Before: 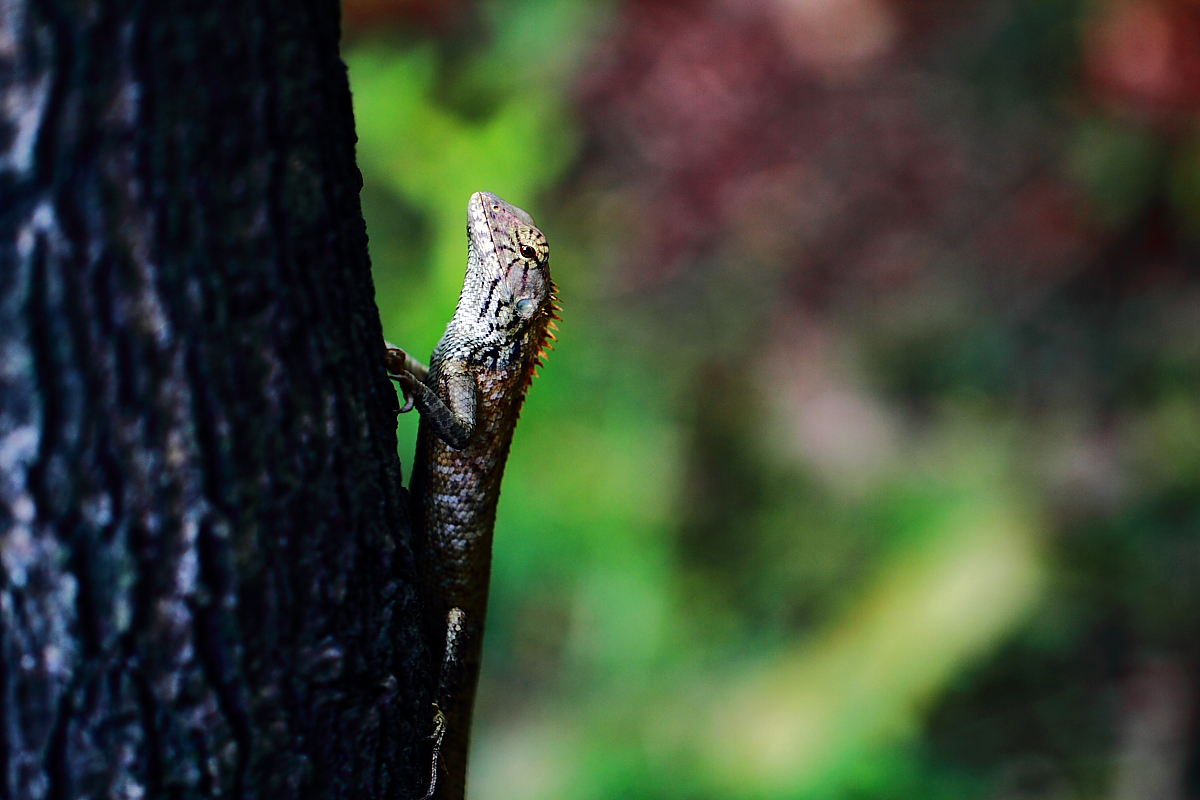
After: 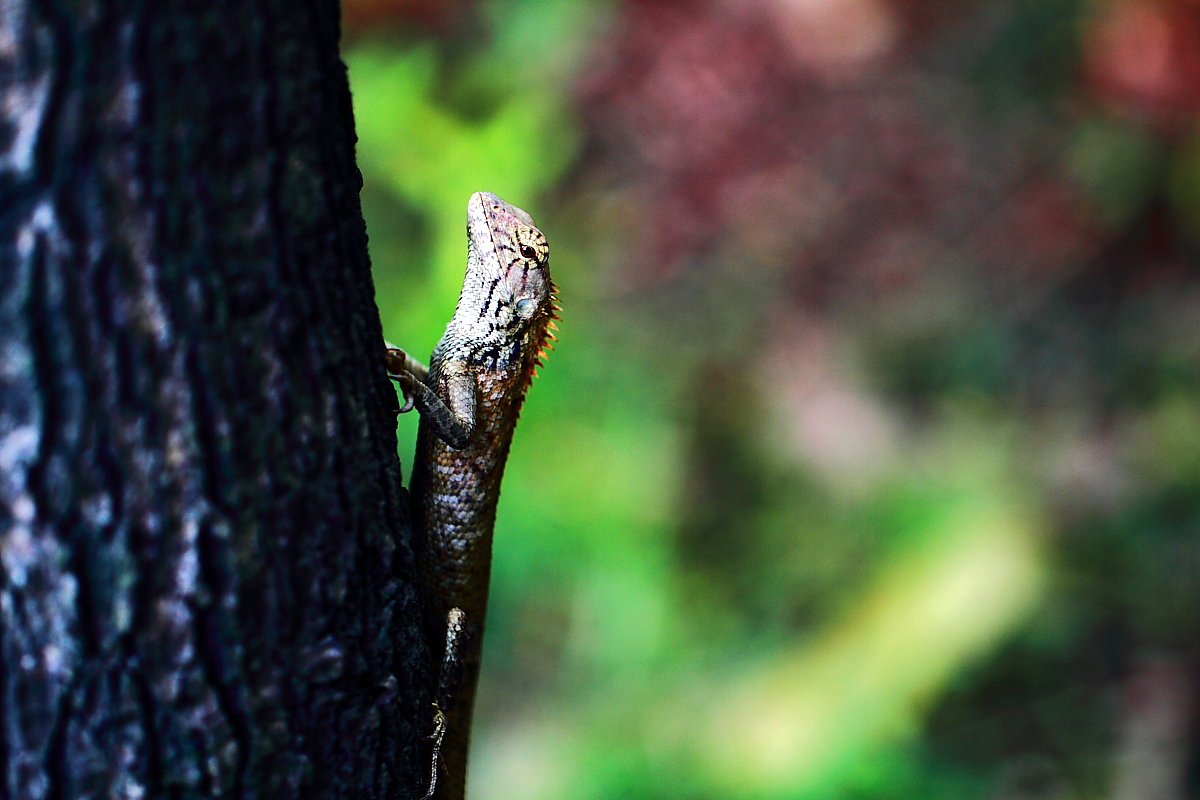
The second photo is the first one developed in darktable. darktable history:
exposure: exposure 0.56 EV, compensate highlight preservation false
